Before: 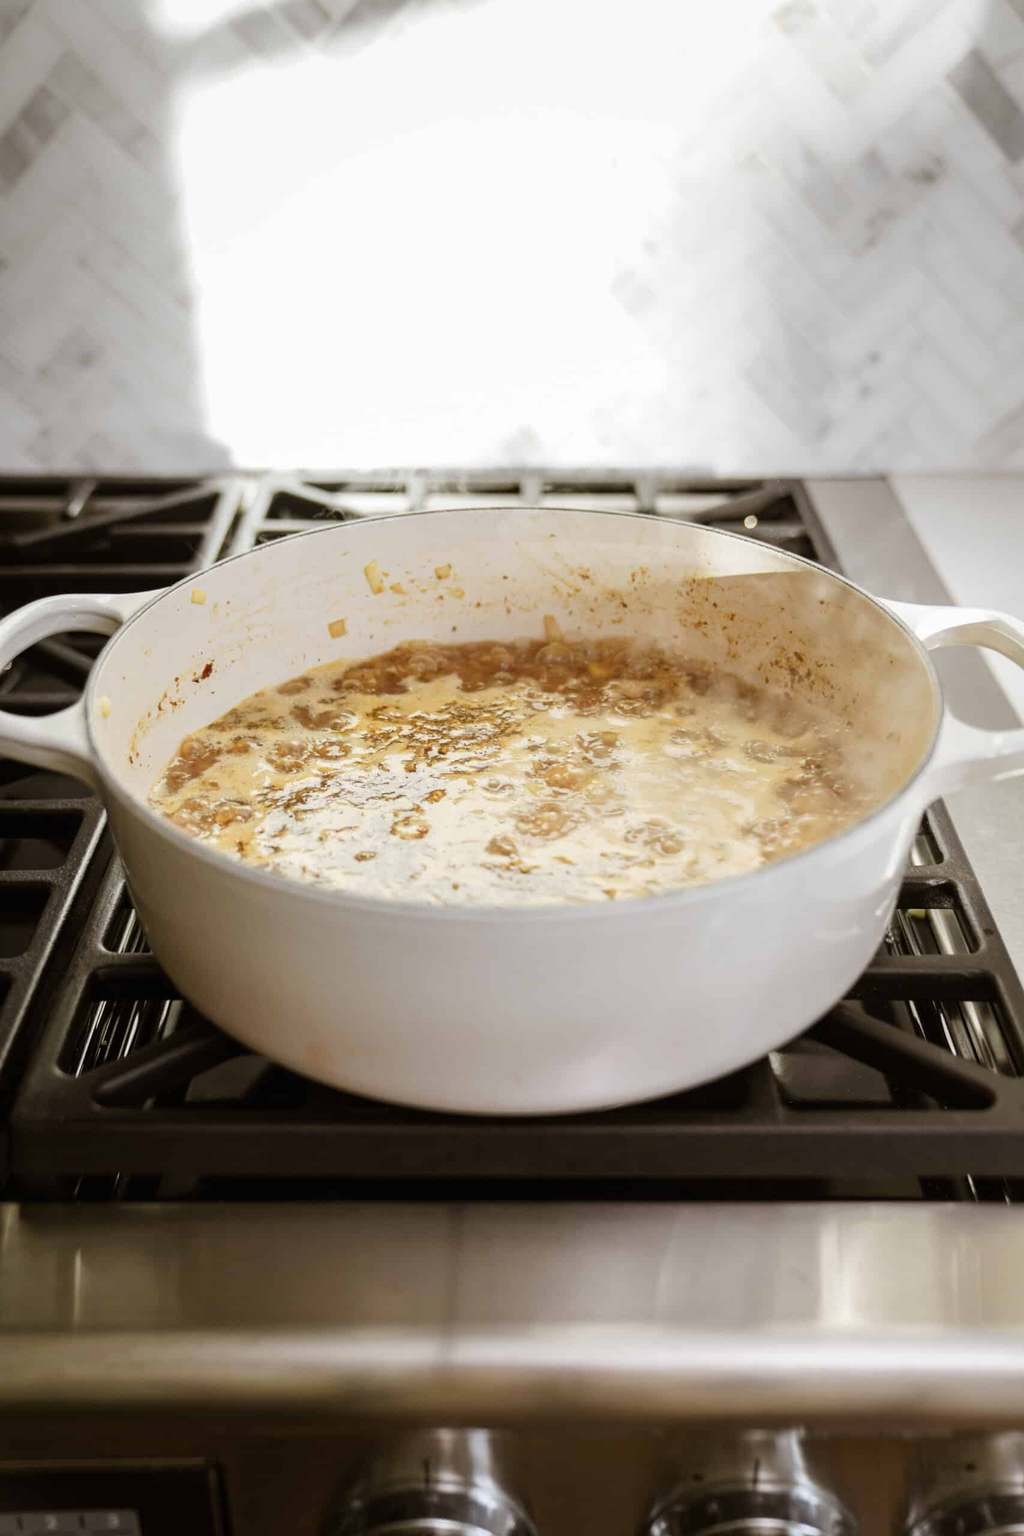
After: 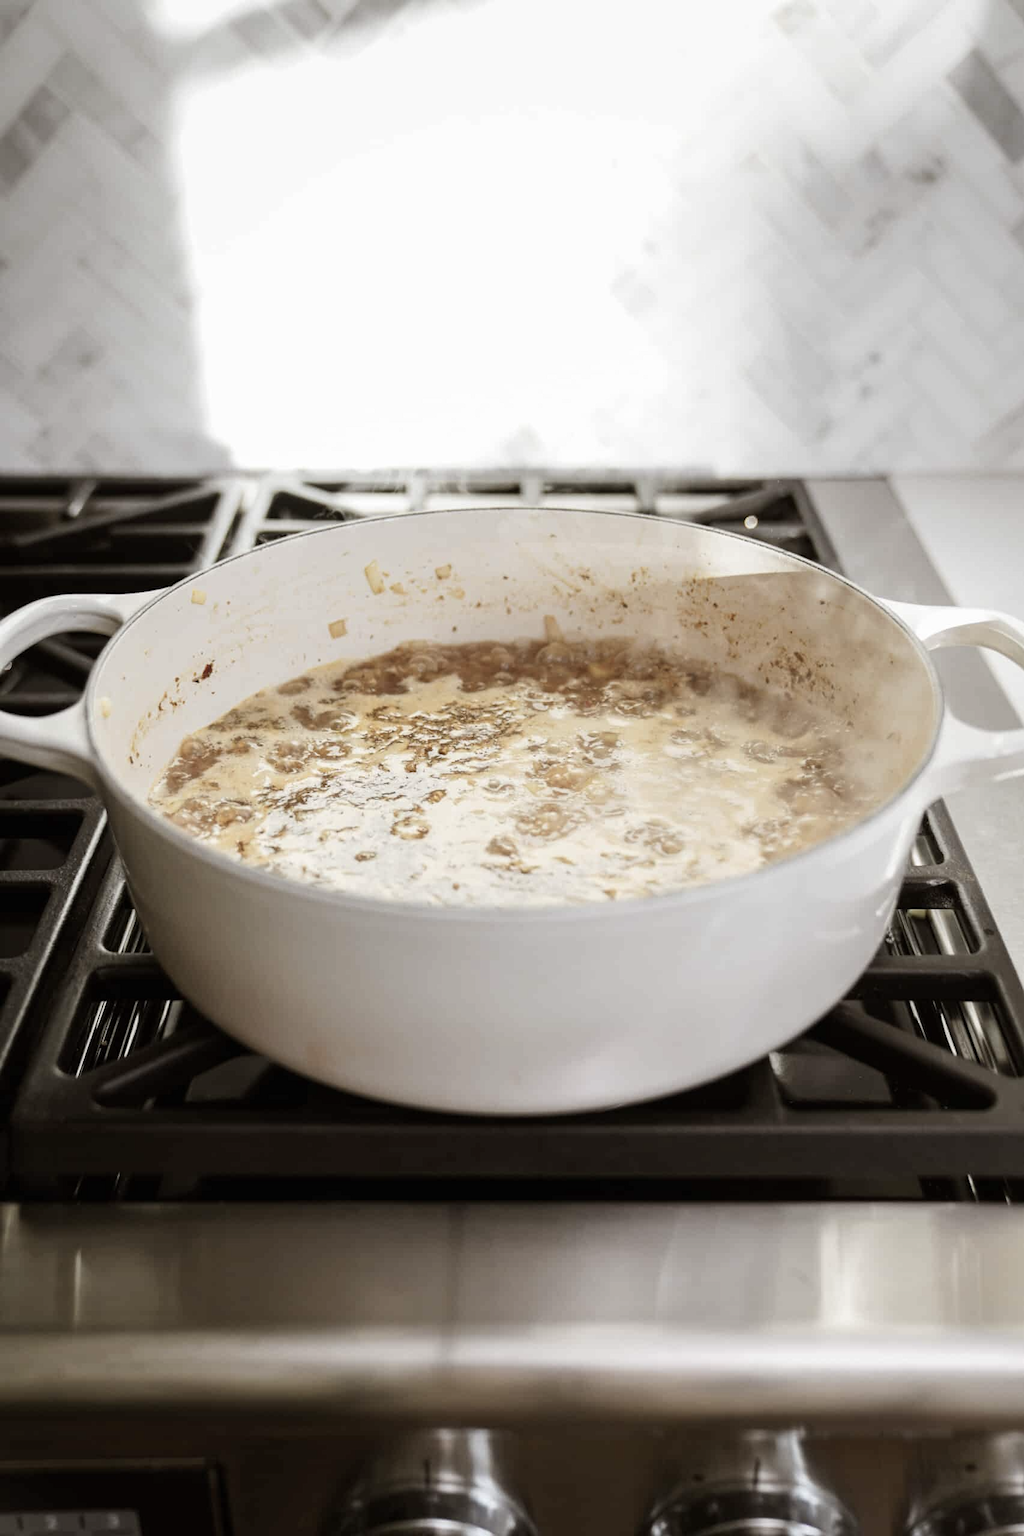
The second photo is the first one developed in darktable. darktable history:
contrast brightness saturation: contrast 0.1, saturation -0.374
